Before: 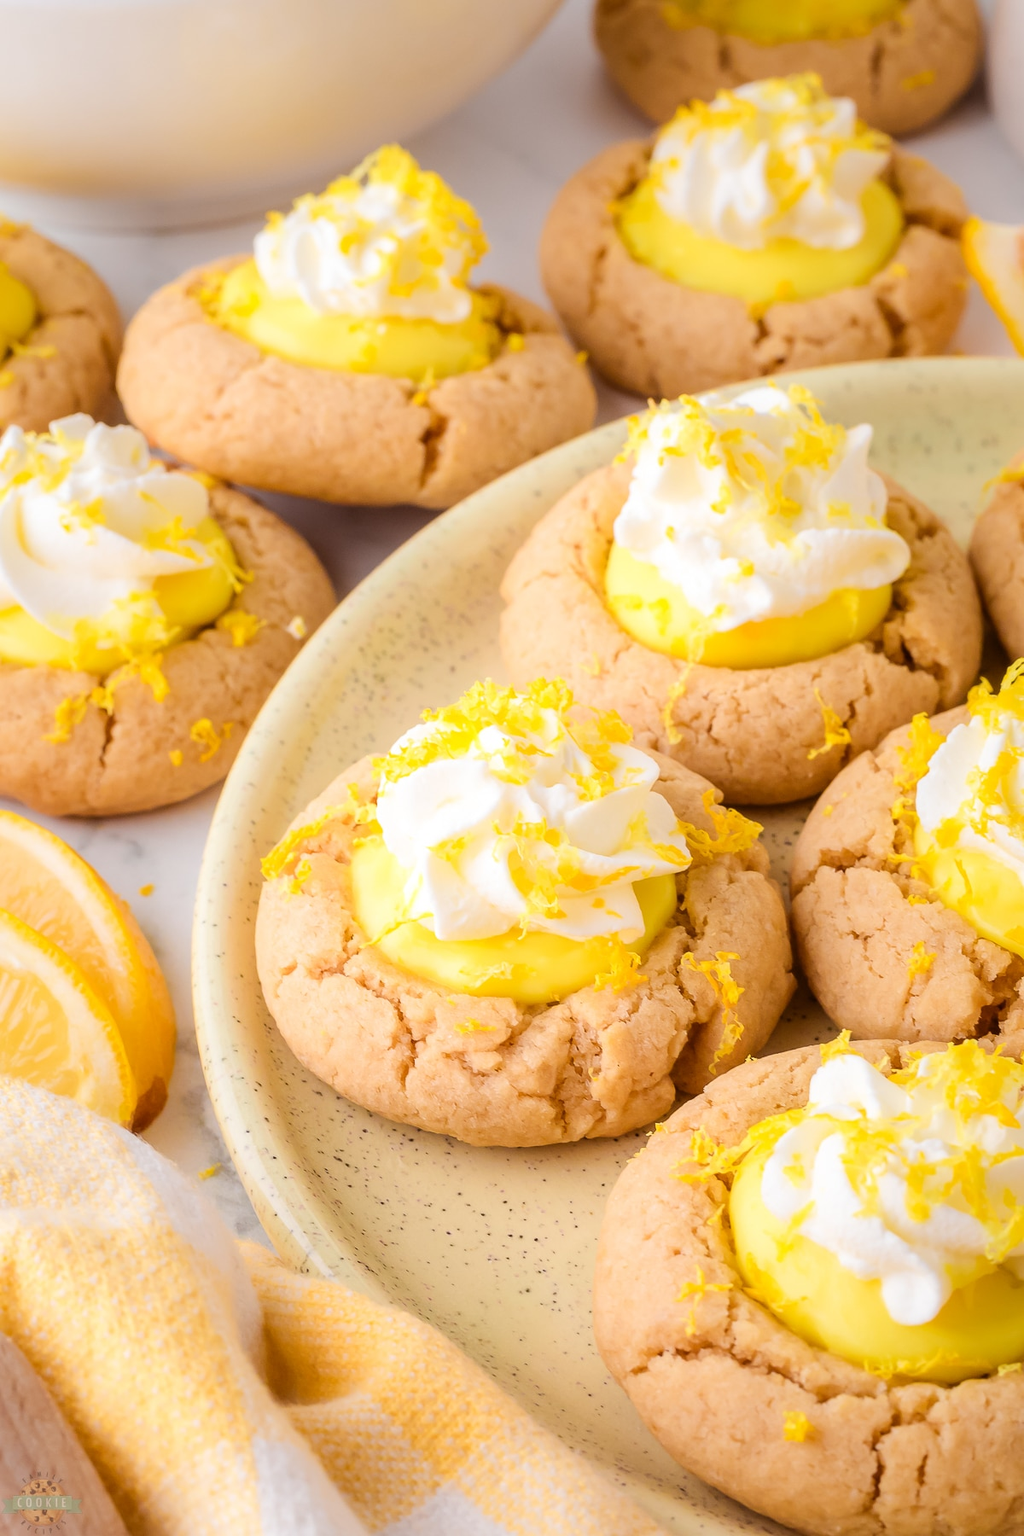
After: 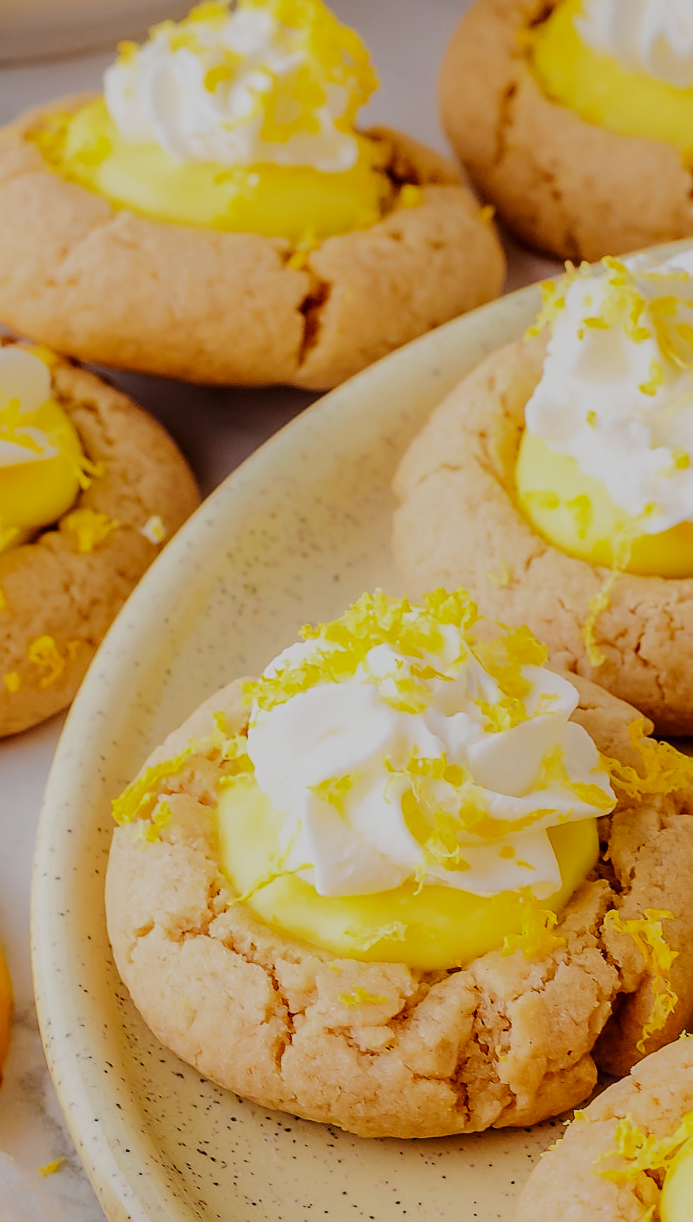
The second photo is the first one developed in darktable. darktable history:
shadows and highlights: shadows 3.4, highlights -17.17, soften with gaussian
contrast brightness saturation: contrast -0.067, brightness -0.034, saturation -0.115
crop: left 16.216%, top 11.466%, right 26.033%, bottom 20.608%
base curve: curves: ch0 [(0, 0.003) (0.001, 0.002) (0.006, 0.004) (0.02, 0.022) (0.048, 0.086) (0.094, 0.234) (0.162, 0.431) (0.258, 0.629) (0.385, 0.8) (0.548, 0.918) (0.751, 0.988) (1, 1)], preserve colors none
local contrast: on, module defaults
sharpen: on, module defaults
exposure: compensate highlight preservation false
tone equalizer: -8 EV -1.97 EV, -7 EV -1.98 EV, -6 EV -1.99 EV, -5 EV -1.99 EV, -4 EV -1.96 EV, -3 EV -1.97 EV, -2 EV -1.97 EV, -1 EV -1.62 EV, +0 EV -1.98 EV, smoothing diameter 24.84%, edges refinement/feathering 11.29, preserve details guided filter
